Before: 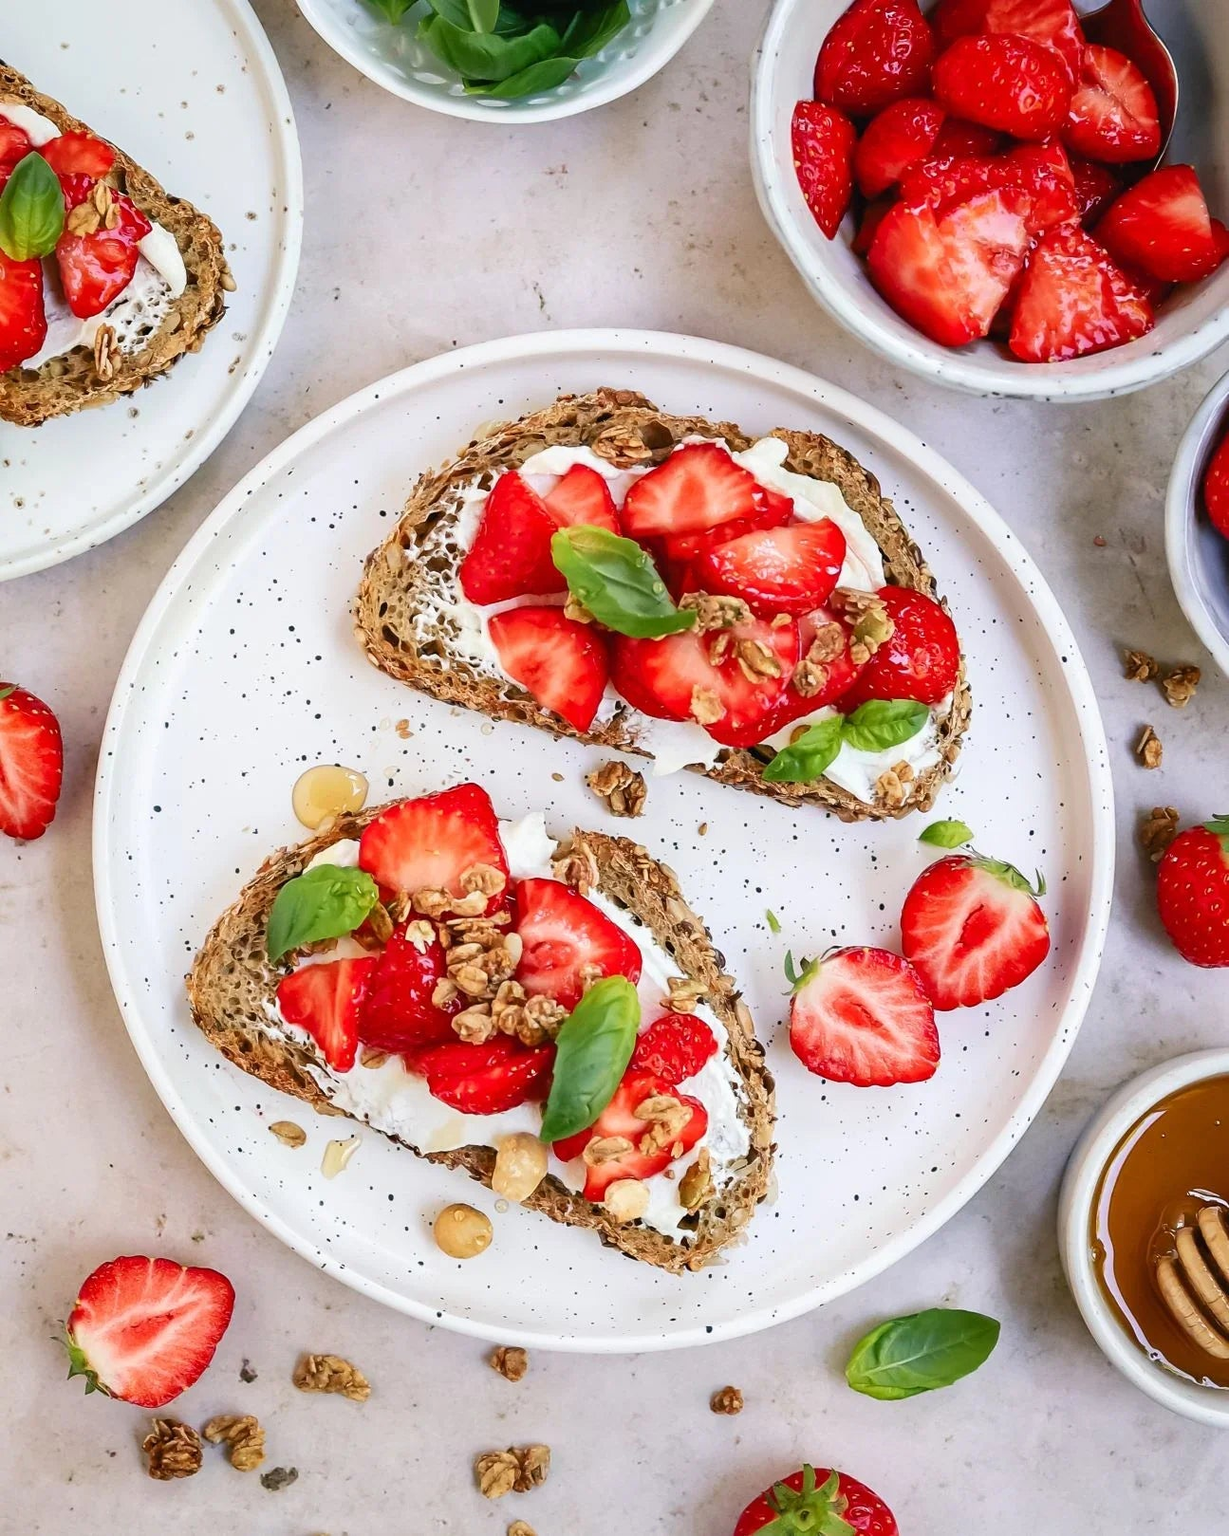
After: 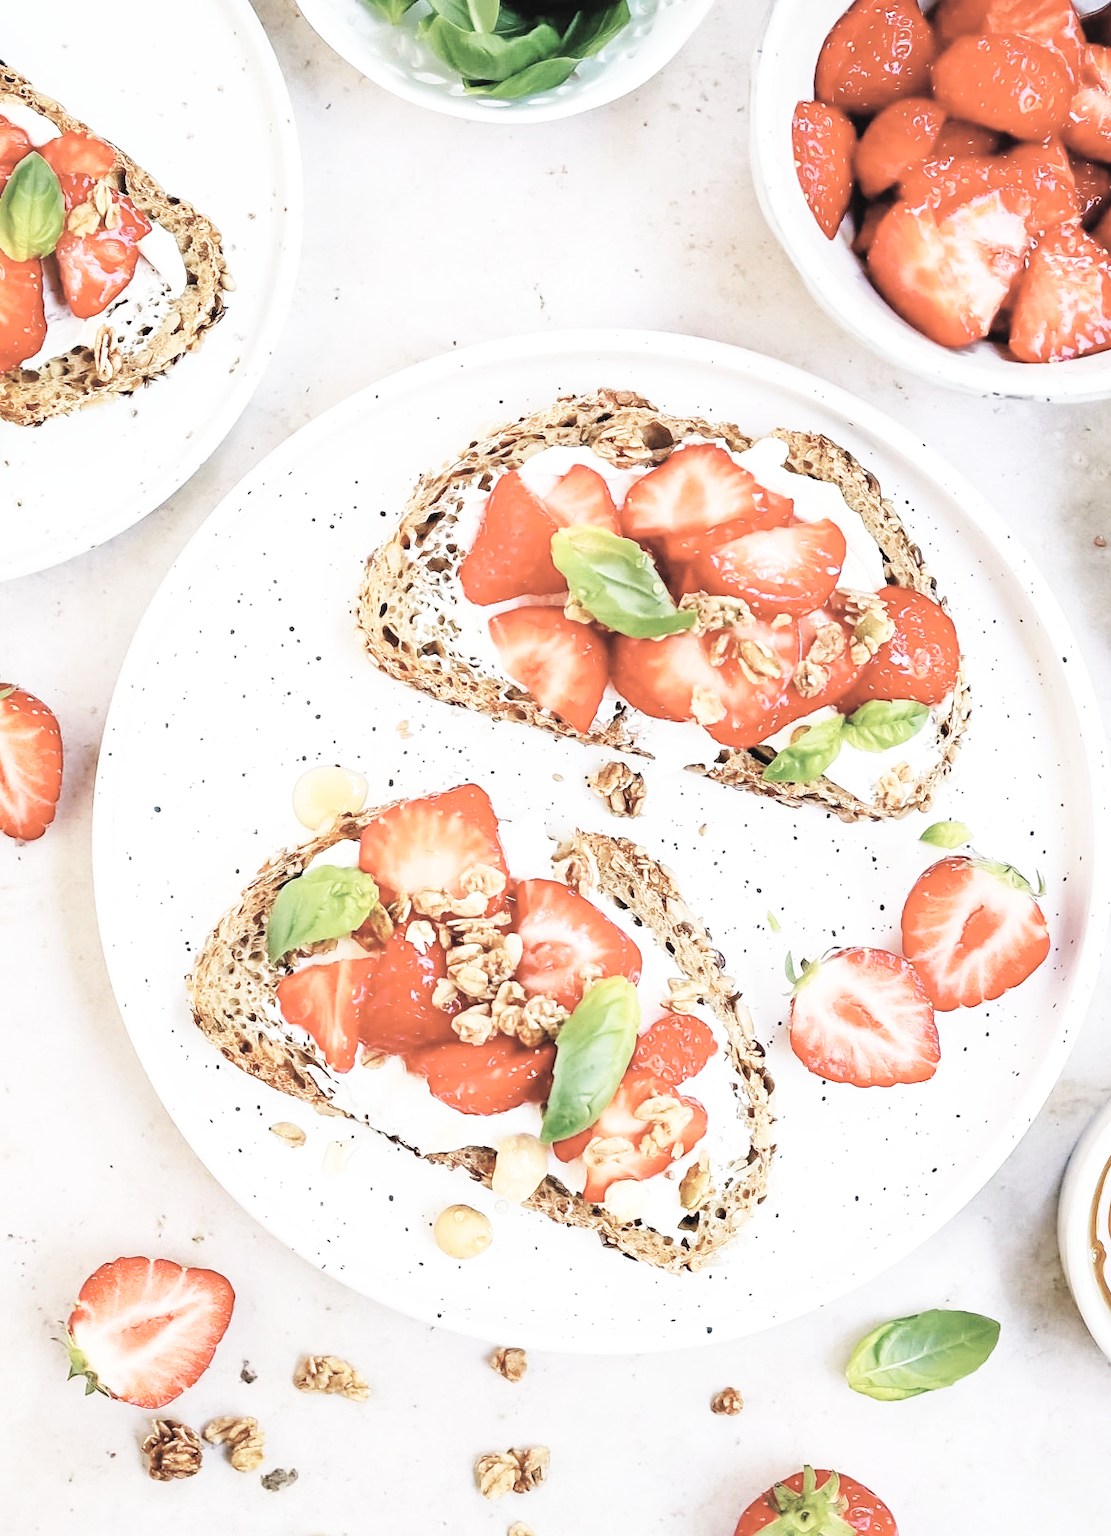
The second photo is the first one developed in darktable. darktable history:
contrast brightness saturation: brightness 0.18, saturation -0.5
crop: right 9.509%, bottom 0.031%
base curve: curves: ch0 [(0, 0.003) (0.001, 0.002) (0.006, 0.004) (0.02, 0.022) (0.048, 0.086) (0.094, 0.234) (0.162, 0.431) (0.258, 0.629) (0.385, 0.8) (0.548, 0.918) (0.751, 0.988) (1, 1)], preserve colors none
